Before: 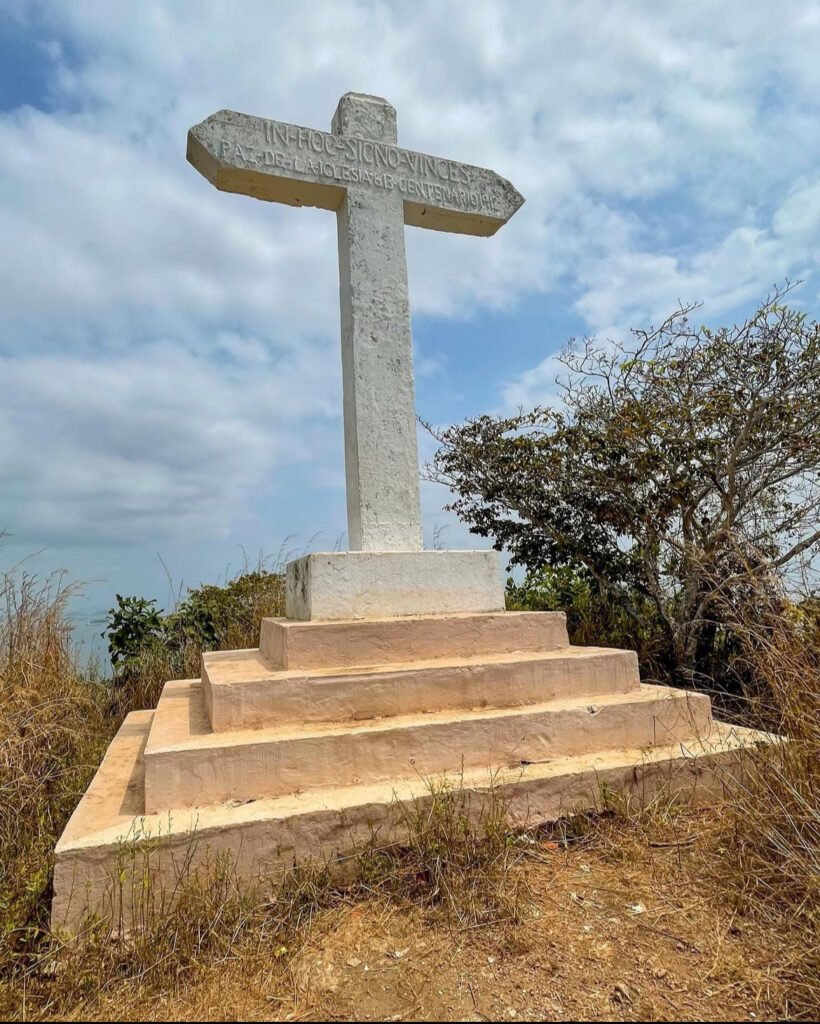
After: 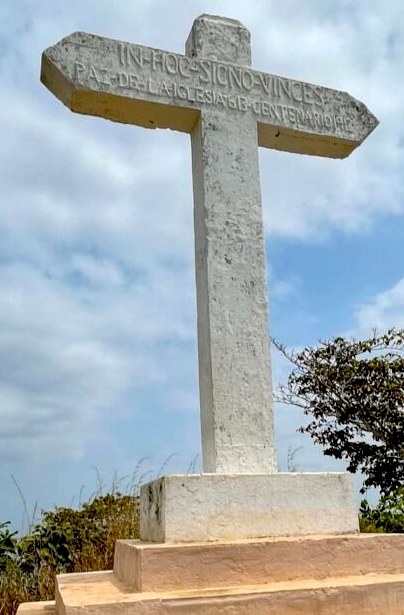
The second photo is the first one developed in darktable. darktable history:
crop: left 17.835%, top 7.675%, right 32.881%, bottom 32.213%
exposure: black level correction 0.025, exposure 0.182 EV, compensate highlight preservation false
